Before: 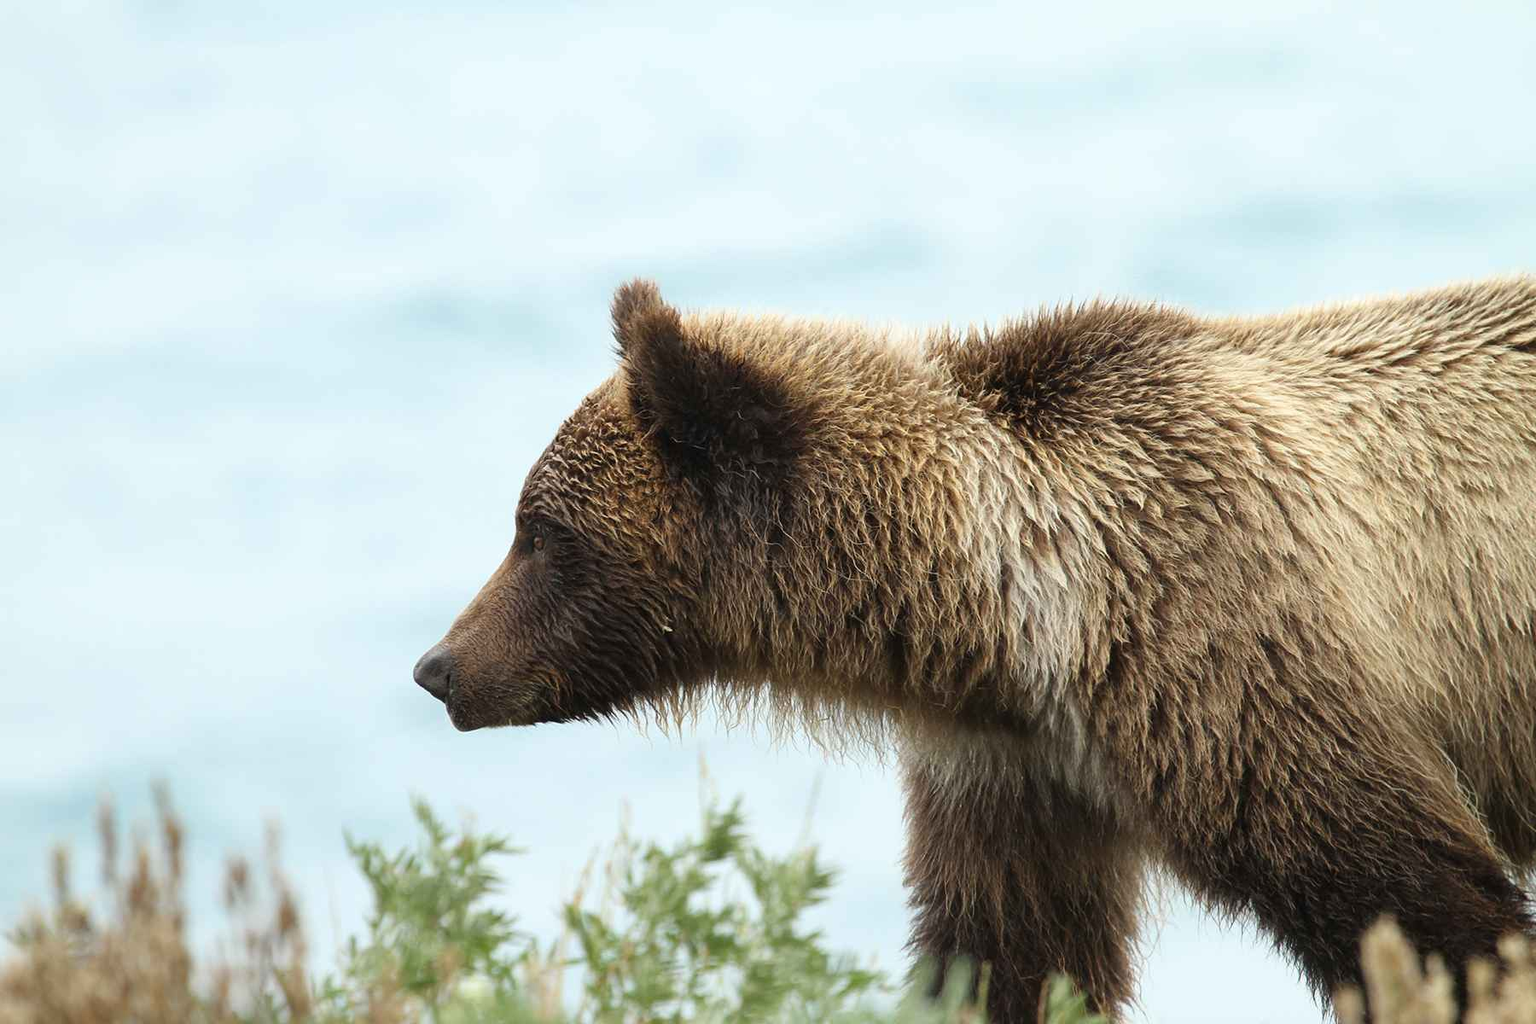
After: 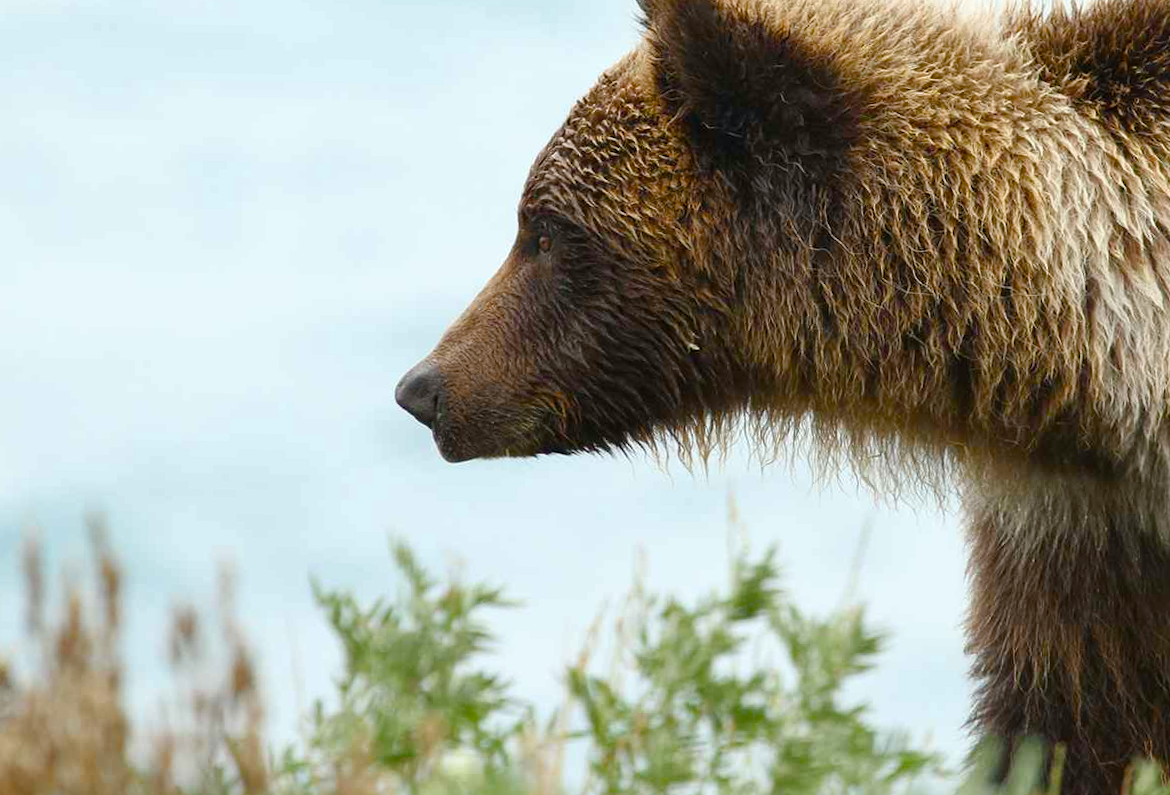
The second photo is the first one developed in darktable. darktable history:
color balance rgb: shadows lift › chroma 1.023%, shadows lift › hue 241.05°, perceptual saturation grading › global saturation 20%, perceptual saturation grading › highlights -24.822%, perceptual saturation grading › shadows 49.843%
crop and rotate: angle -1.04°, left 3.586%, top 31.885%, right 29.617%
